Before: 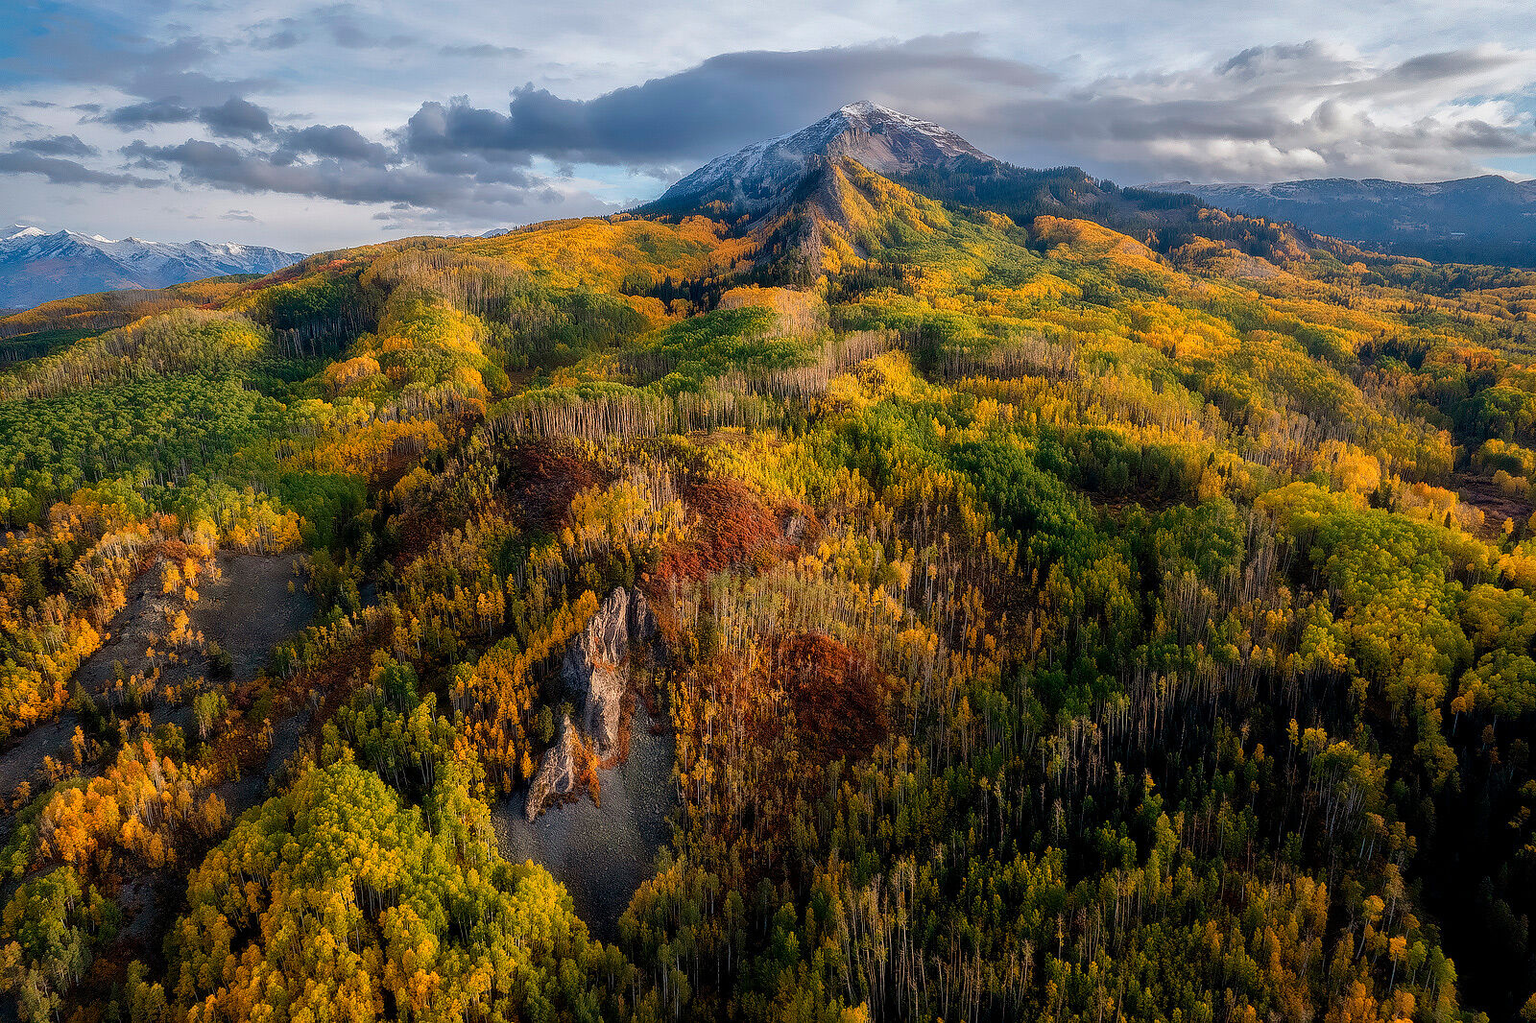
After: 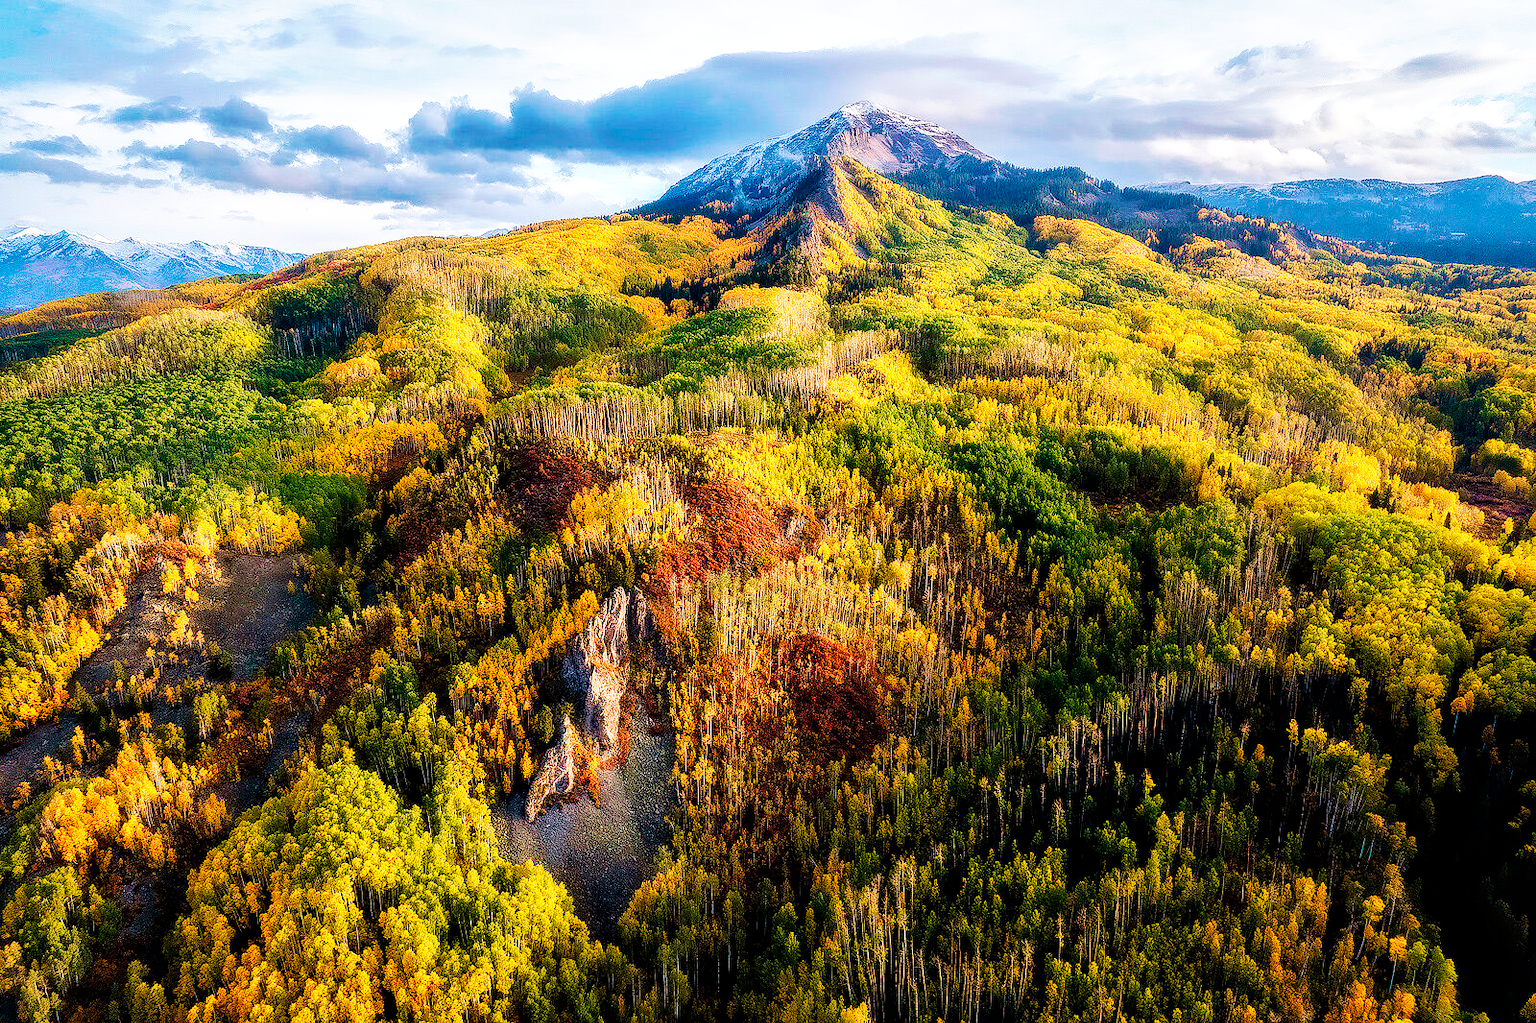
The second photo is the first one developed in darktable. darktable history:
base curve: curves: ch0 [(0, 0) (0.007, 0.004) (0.027, 0.03) (0.046, 0.07) (0.207, 0.54) (0.442, 0.872) (0.673, 0.972) (1, 1)], preserve colors none
local contrast: mode bilateral grid, contrast 20, coarseness 50, detail 120%, midtone range 0.2
velvia: strength 67.07%, mid-tones bias 0.972
